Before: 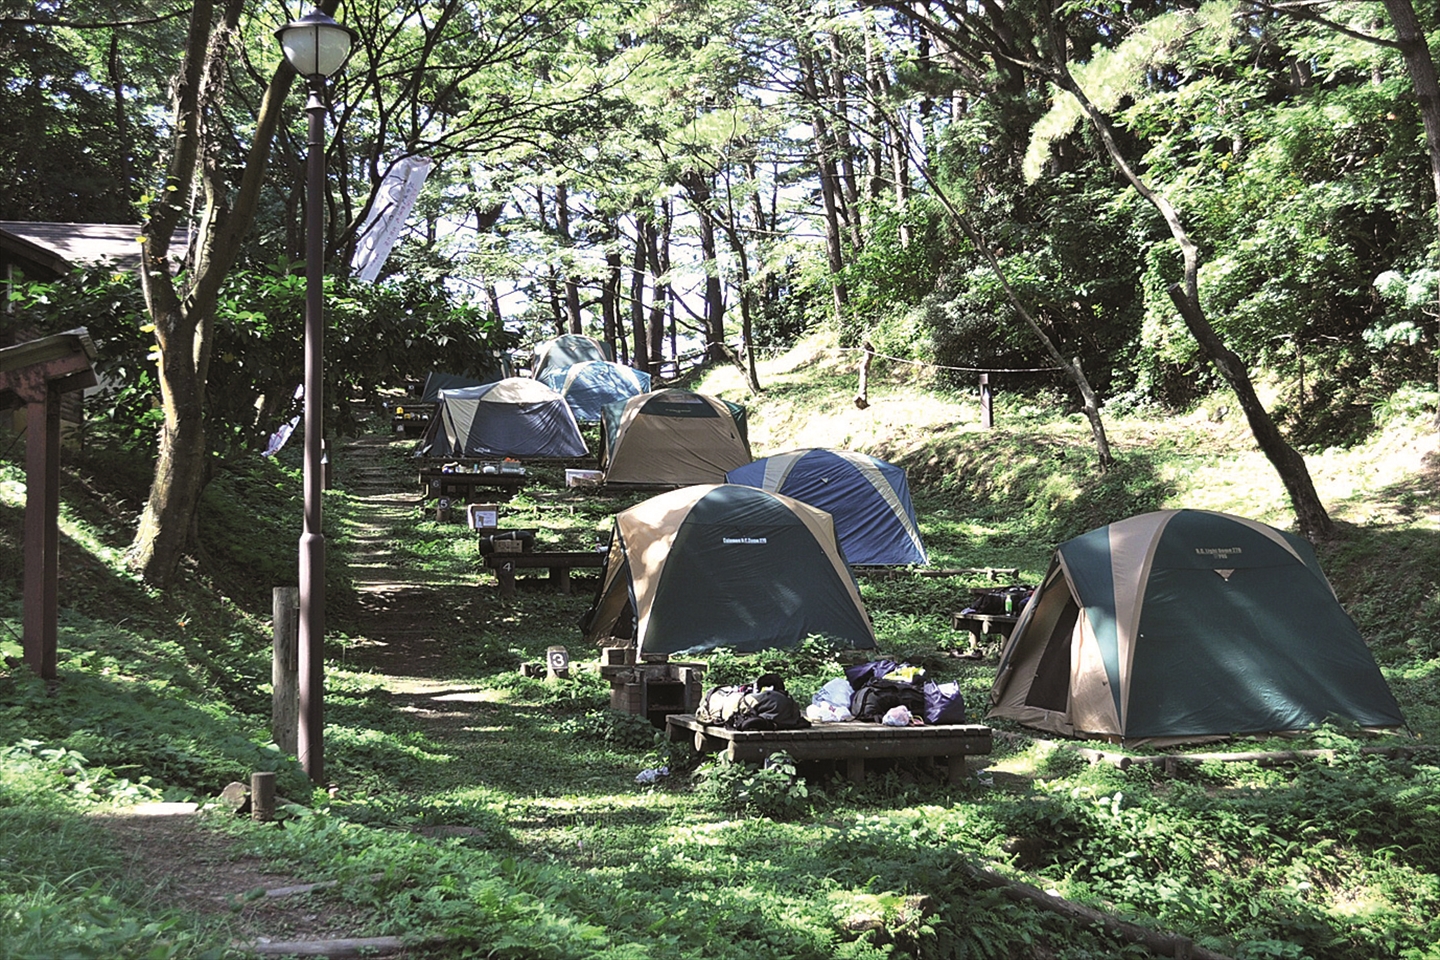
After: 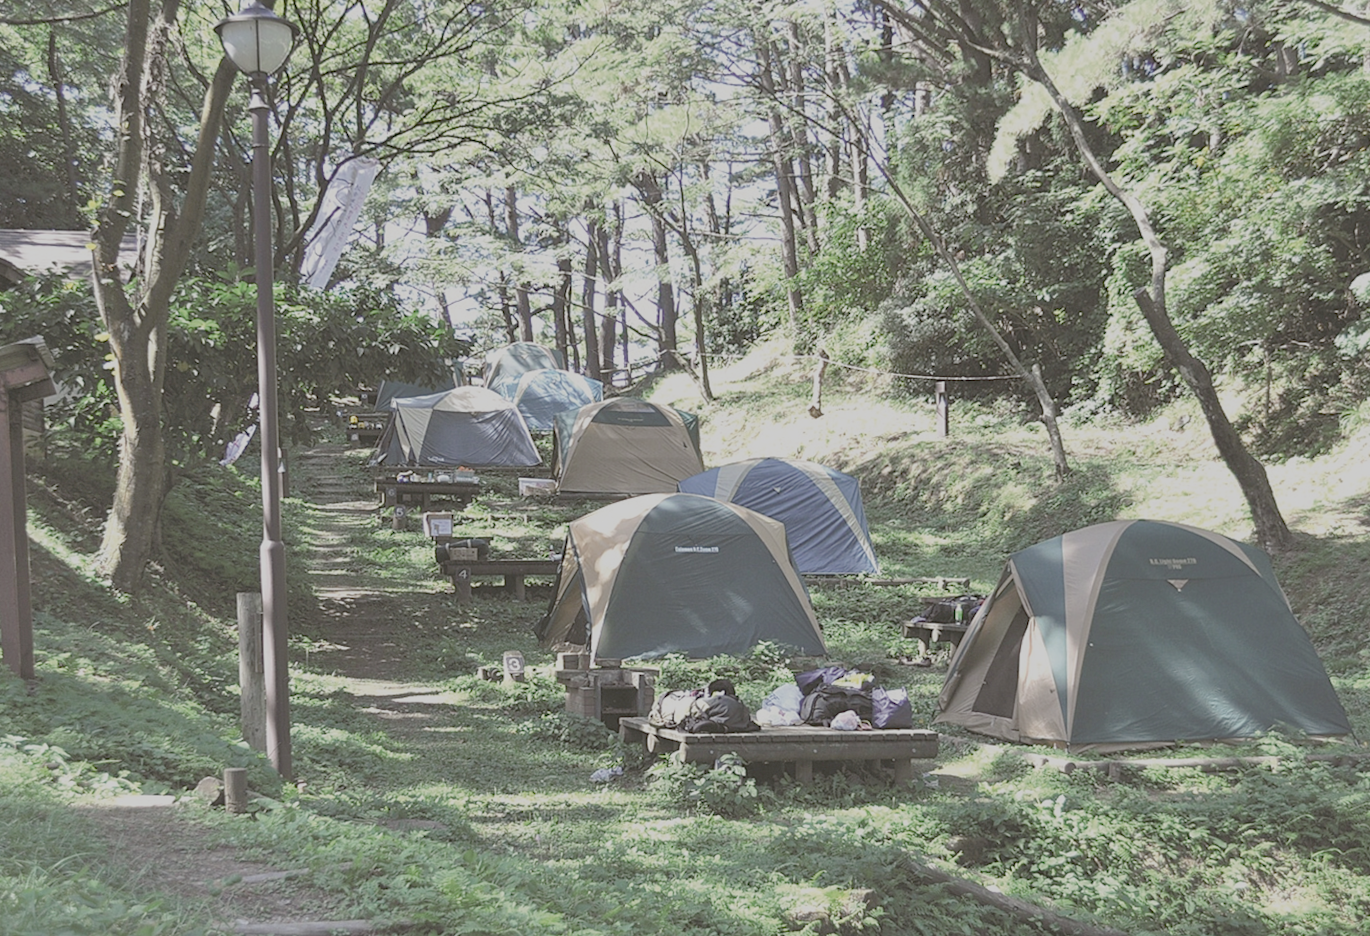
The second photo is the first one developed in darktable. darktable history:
exposure: black level correction 0, exposure -0.721 EV, compensate highlight preservation false
rotate and perspective: rotation 0.074°, lens shift (vertical) 0.096, lens shift (horizontal) -0.041, crop left 0.043, crop right 0.952, crop top 0.024, crop bottom 0.979
